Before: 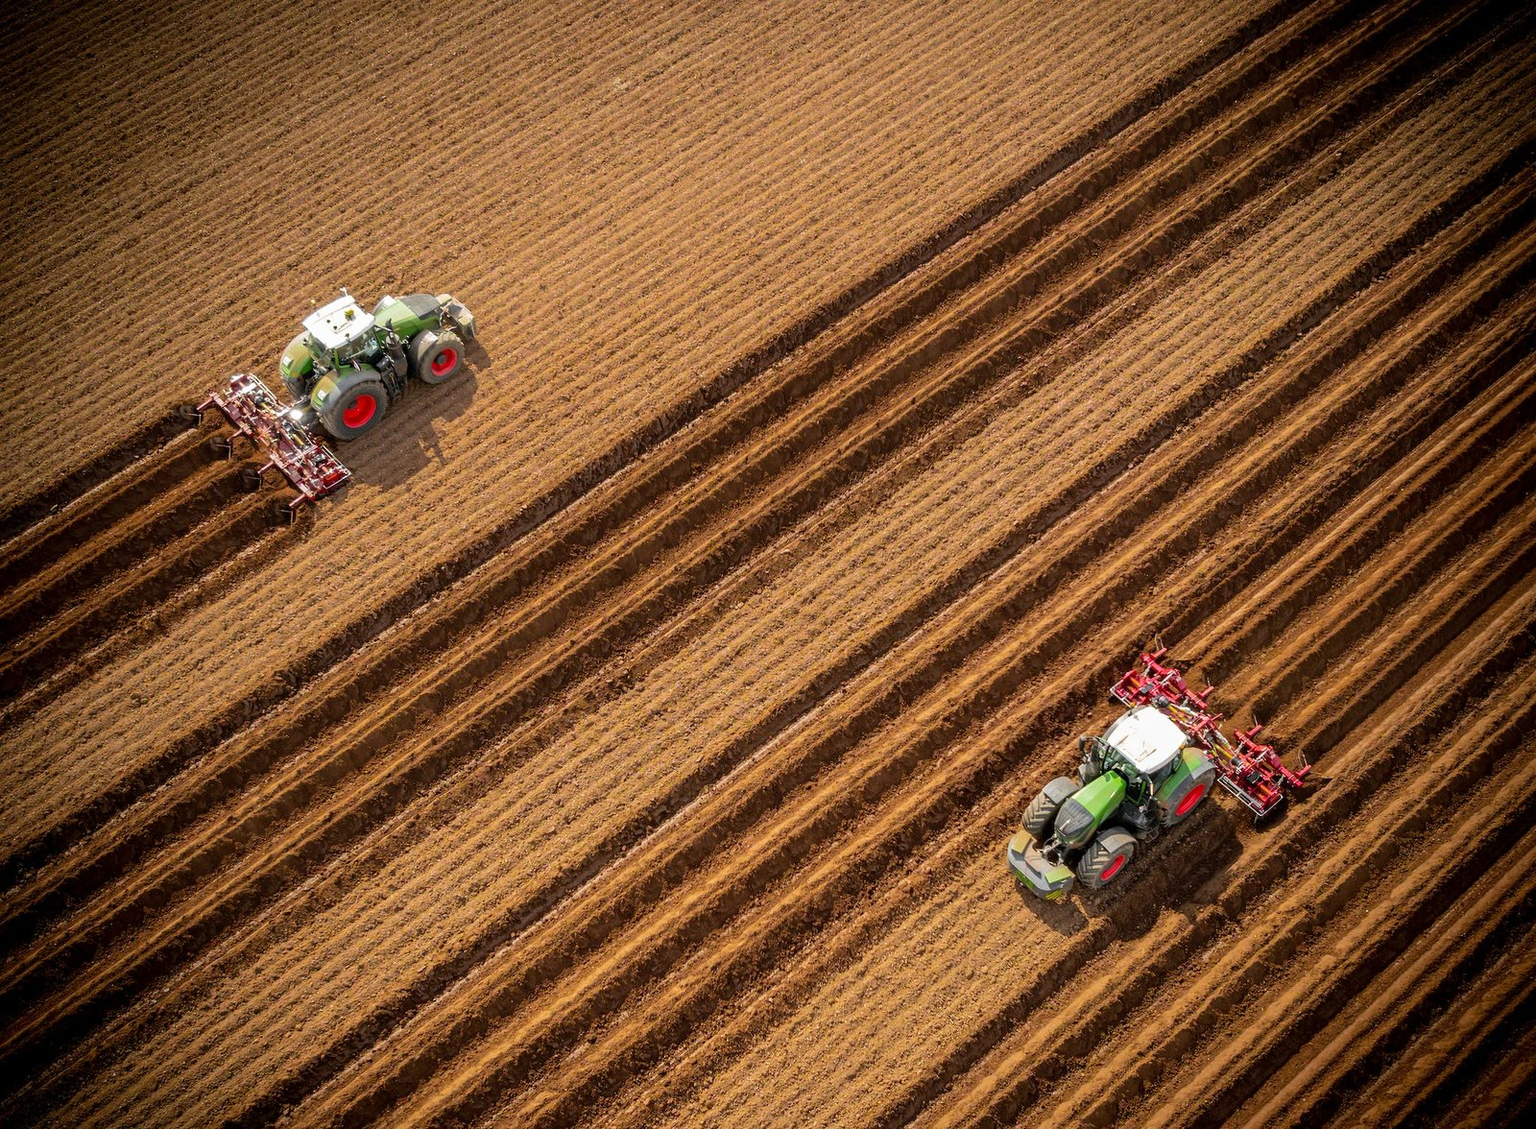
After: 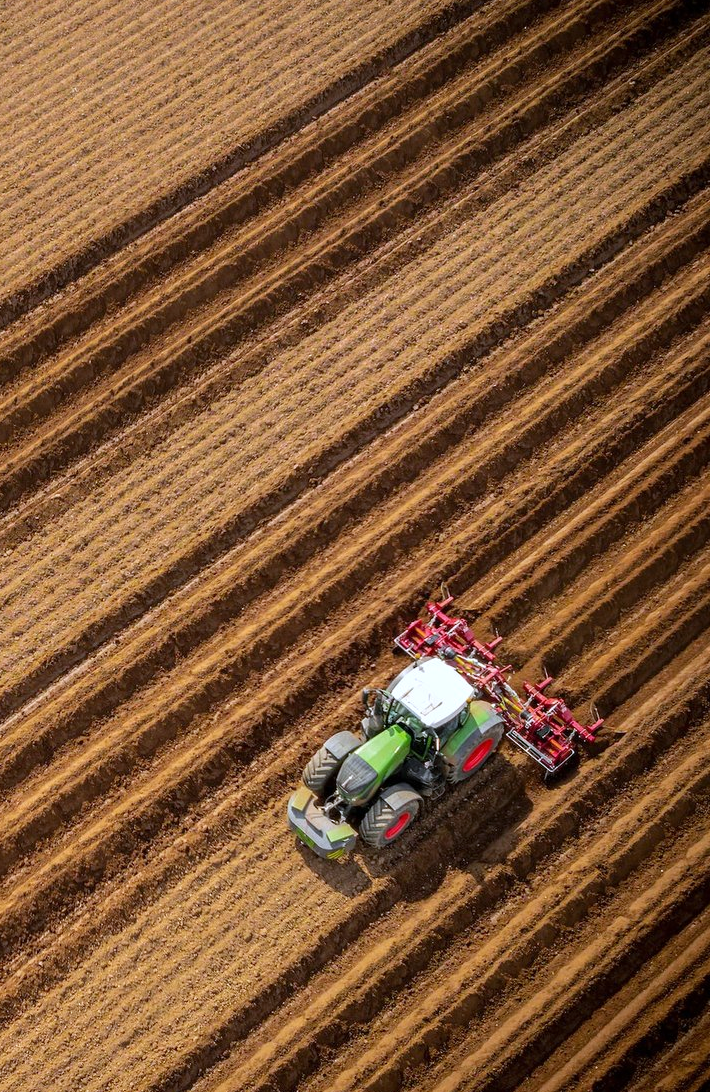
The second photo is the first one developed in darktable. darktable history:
crop: left 47.628%, top 6.643%, right 7.874%
exposure: exposure 0.081 EV, compensate highlight preservation false
white balance: red 0.954, blue 1.079
